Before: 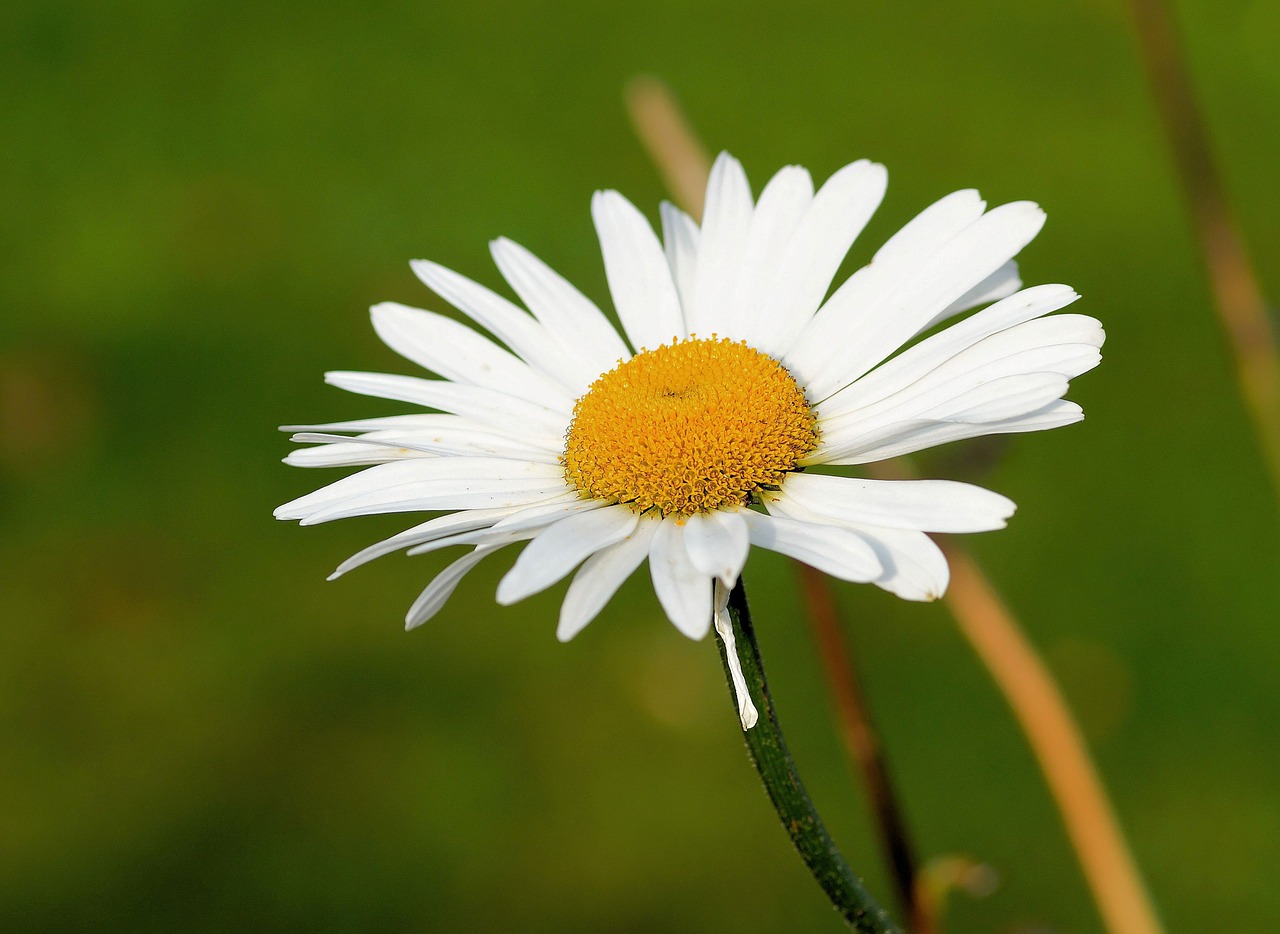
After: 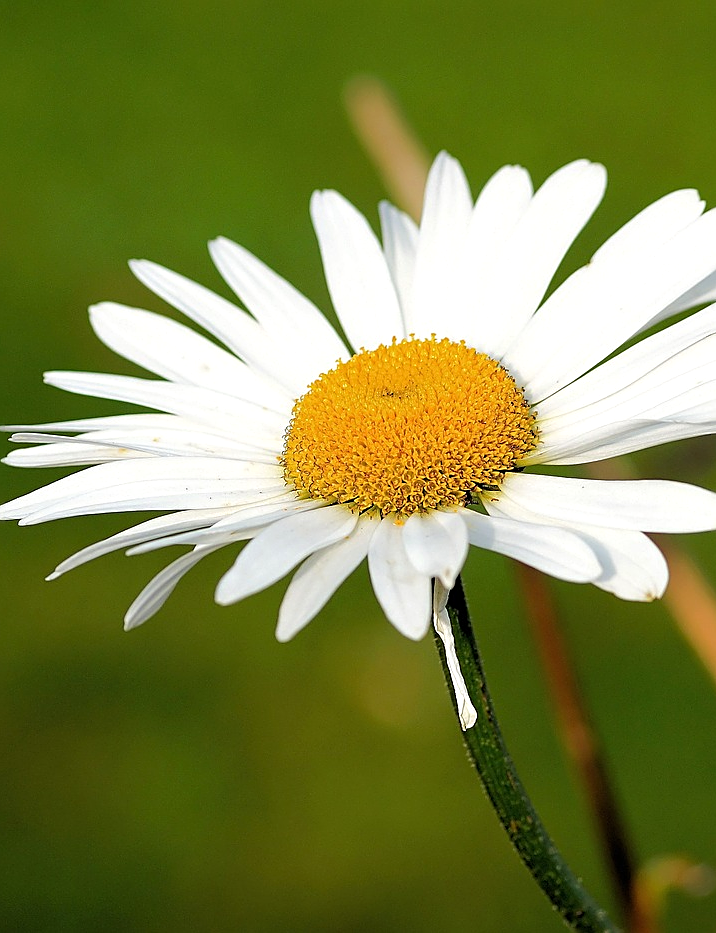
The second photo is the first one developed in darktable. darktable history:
crop: left 21.976%, right 22.047%, bottom 0.002%
sharpen: on, module defaults
levels: black 0.033%, levels [0, 0.476, 0.951]
